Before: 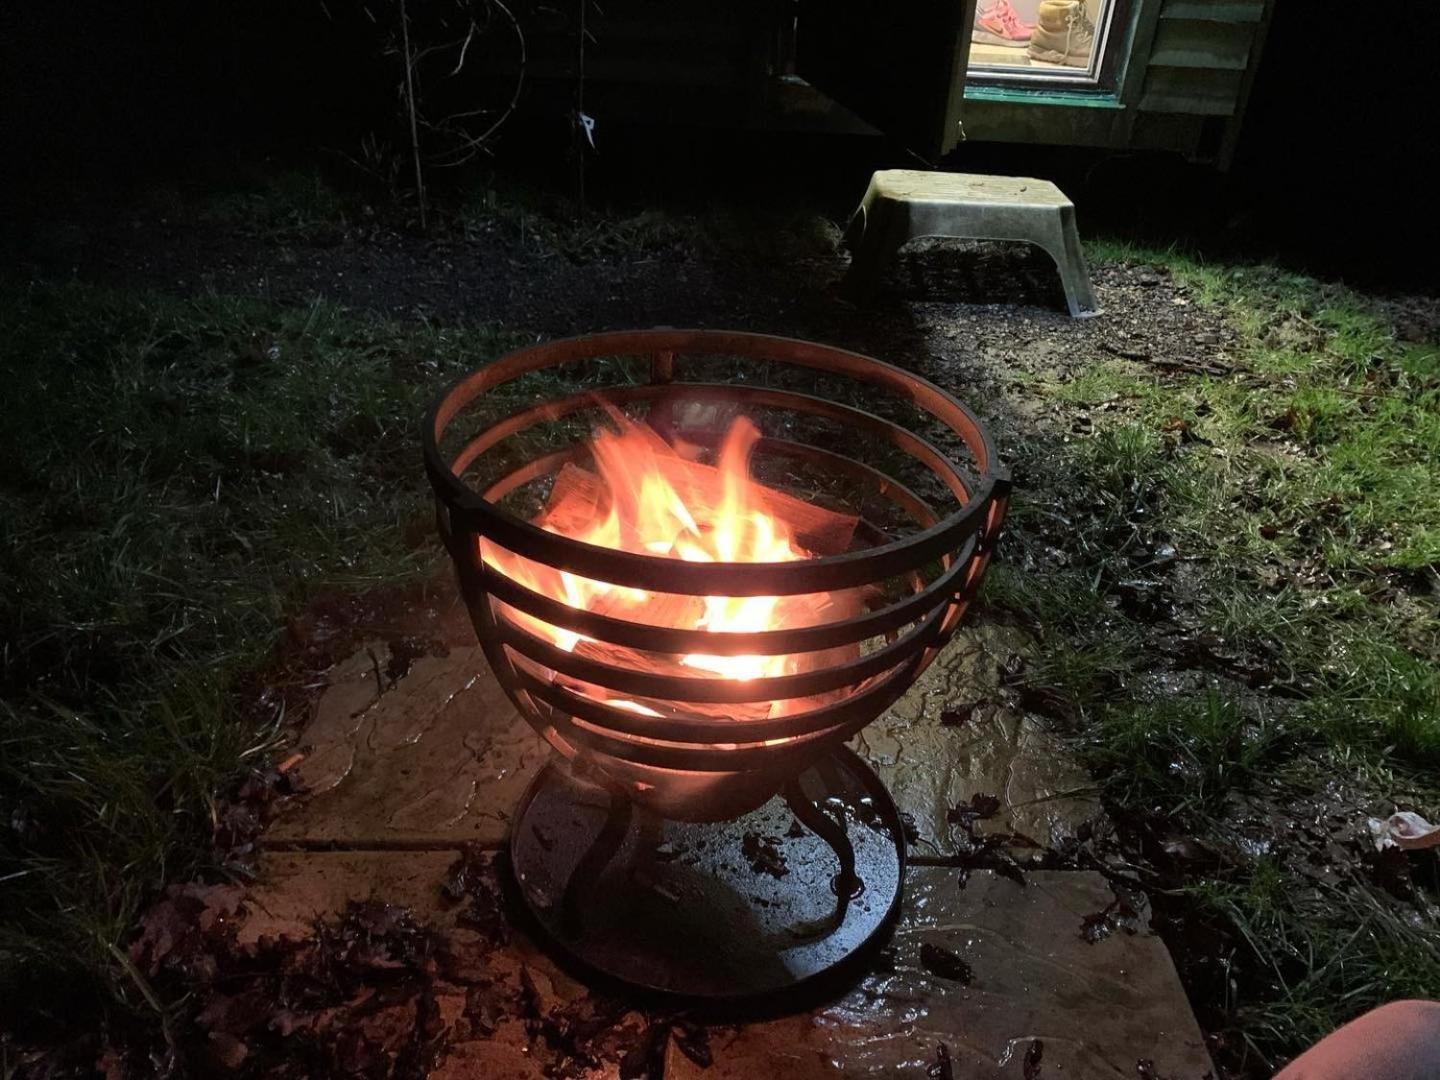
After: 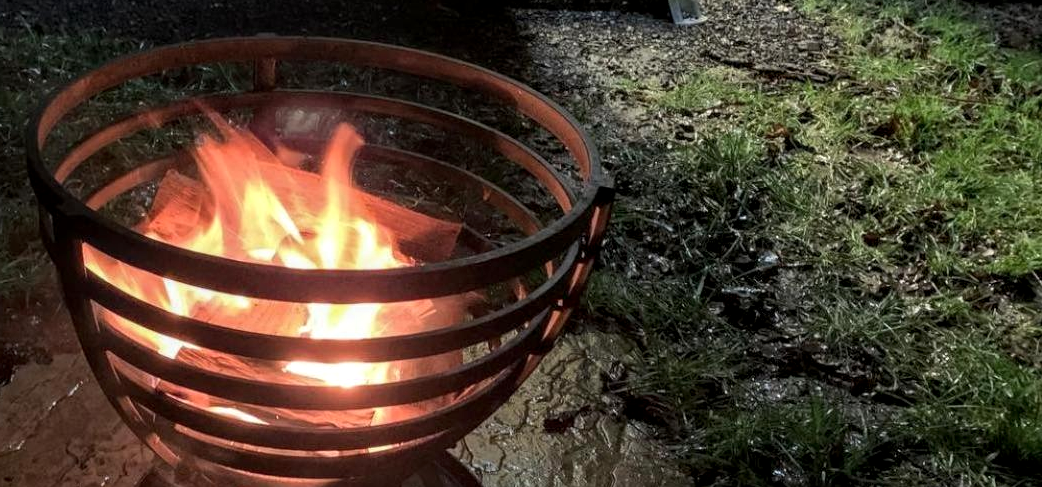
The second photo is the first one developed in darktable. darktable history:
crop and rotate: left 27.607%, top 27.196%, bottom 27.654%
local contrast: detail 130%
